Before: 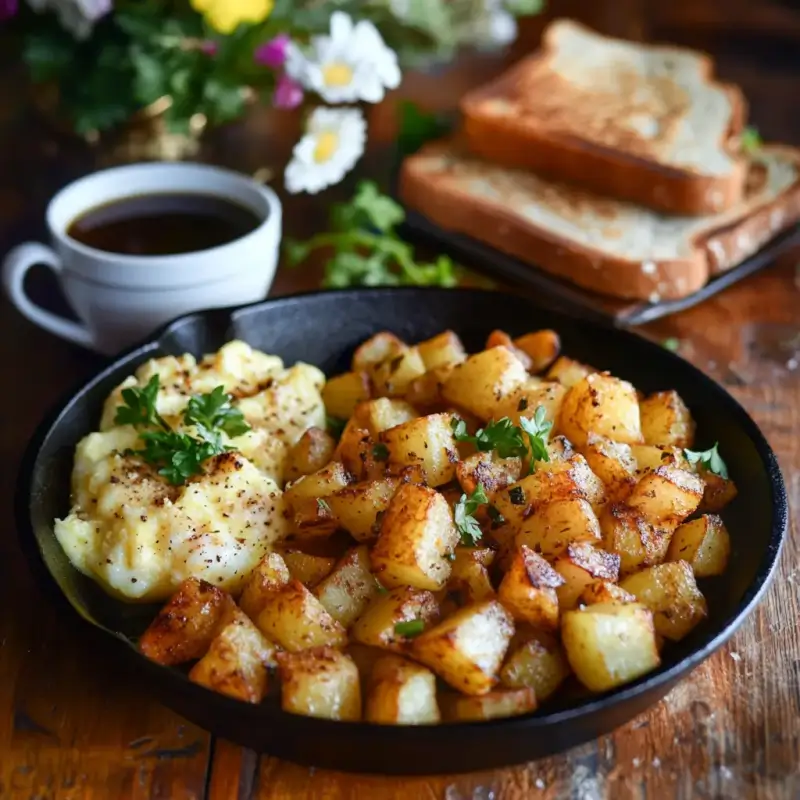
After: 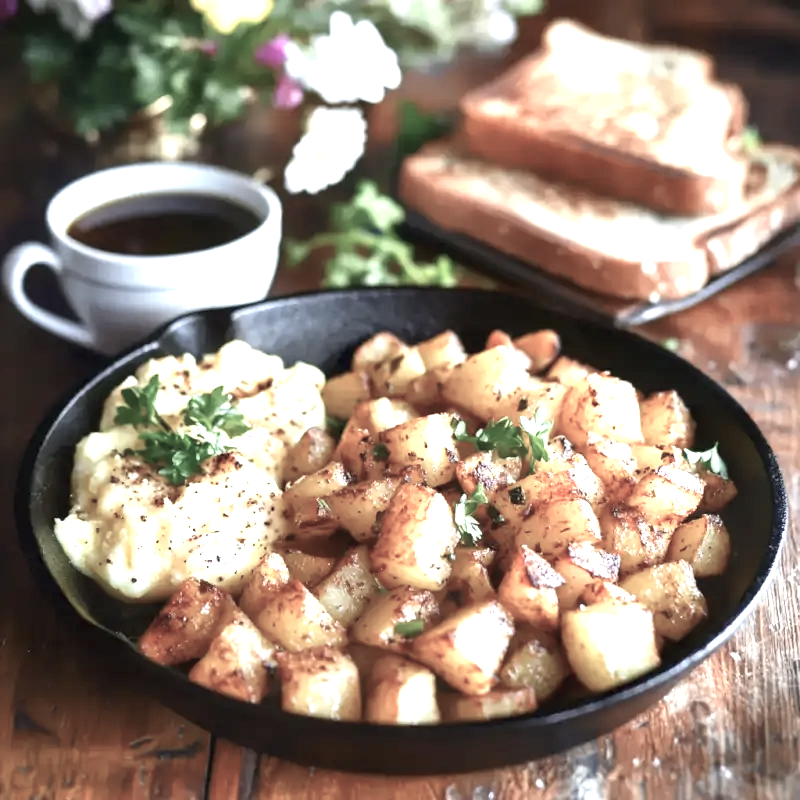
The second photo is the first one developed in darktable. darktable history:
color balance rgb: linear chroma grading › global chroma -16.06%, perceptual saturation grading › global saturation -32.85%, global vibrance -23.56%
exposure: black level correction 0, exposure 1.379 EV, compensate exposure bias true, compensate highlight preservation false
